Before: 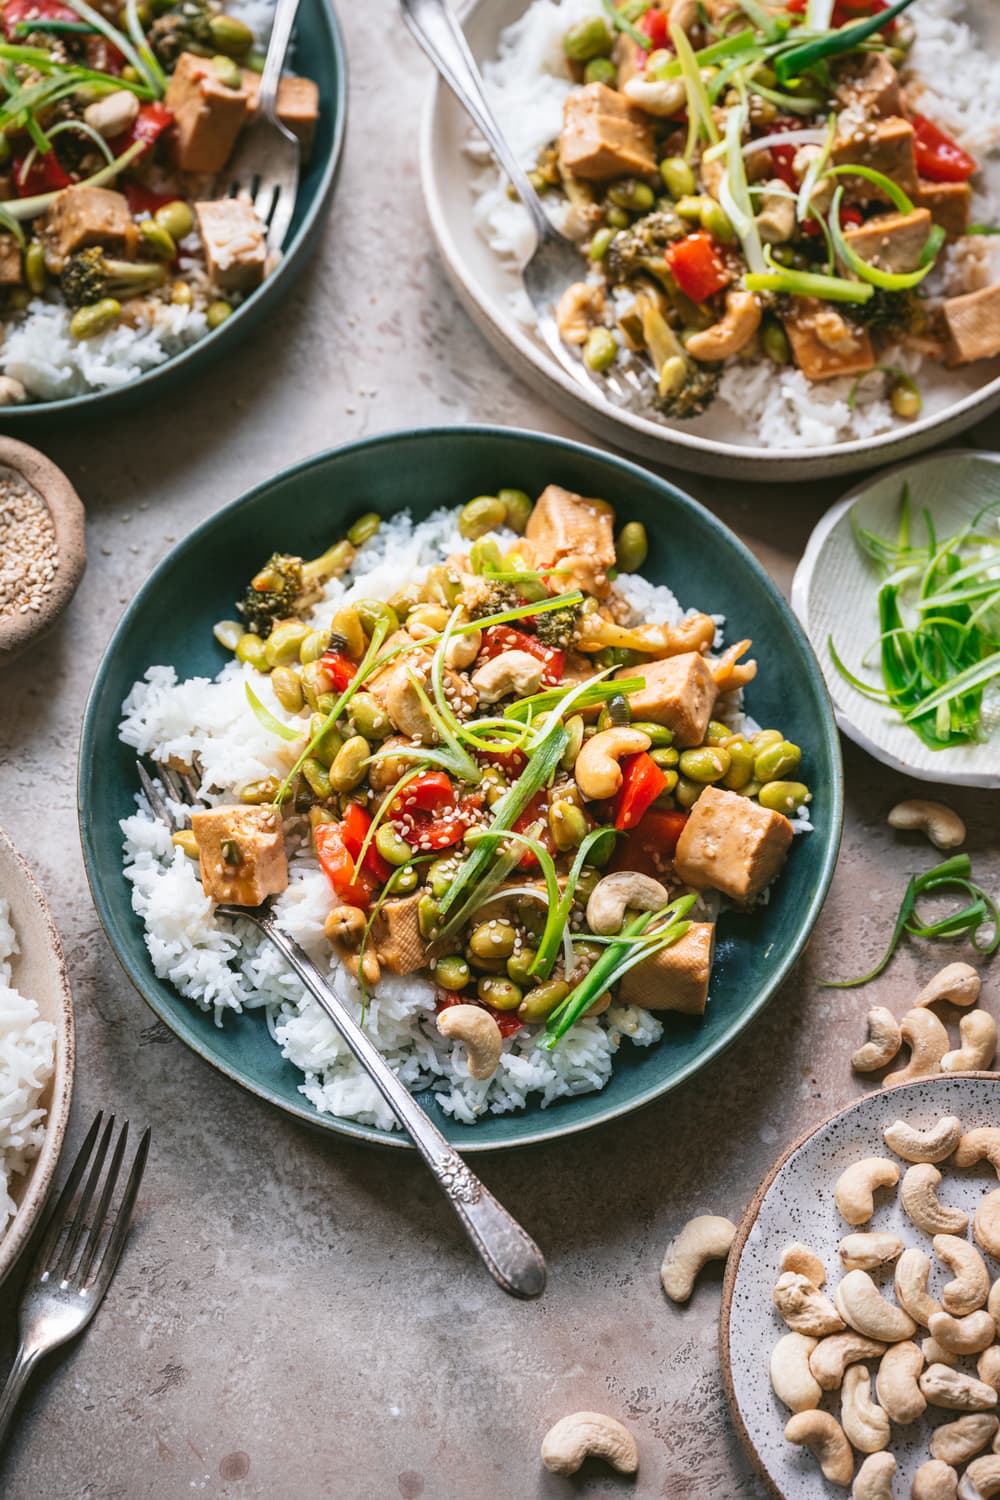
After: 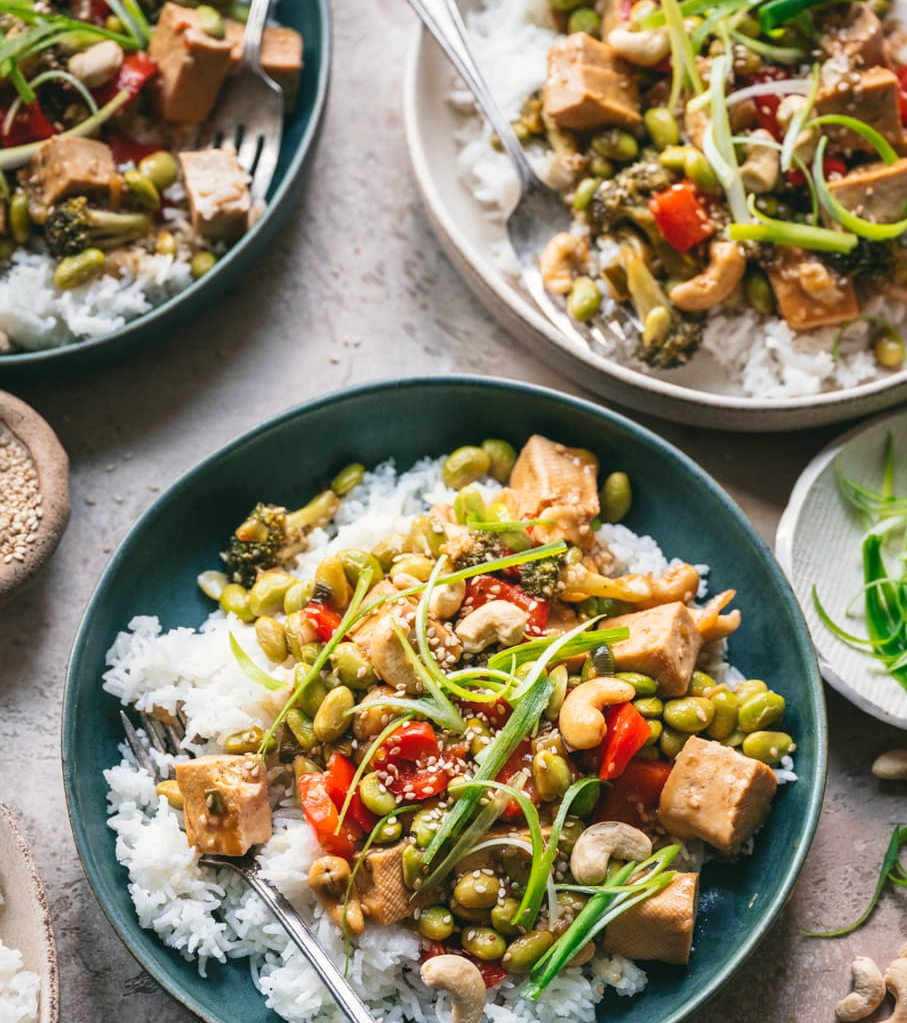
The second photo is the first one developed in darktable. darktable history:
color correction: highlights a* 0.484, highlights b* 2.71, shadows a* -1.27, shadows b* -4.43
crop: left 1.617%, top 3.366%, right 7.59%, bottom 28.417%
